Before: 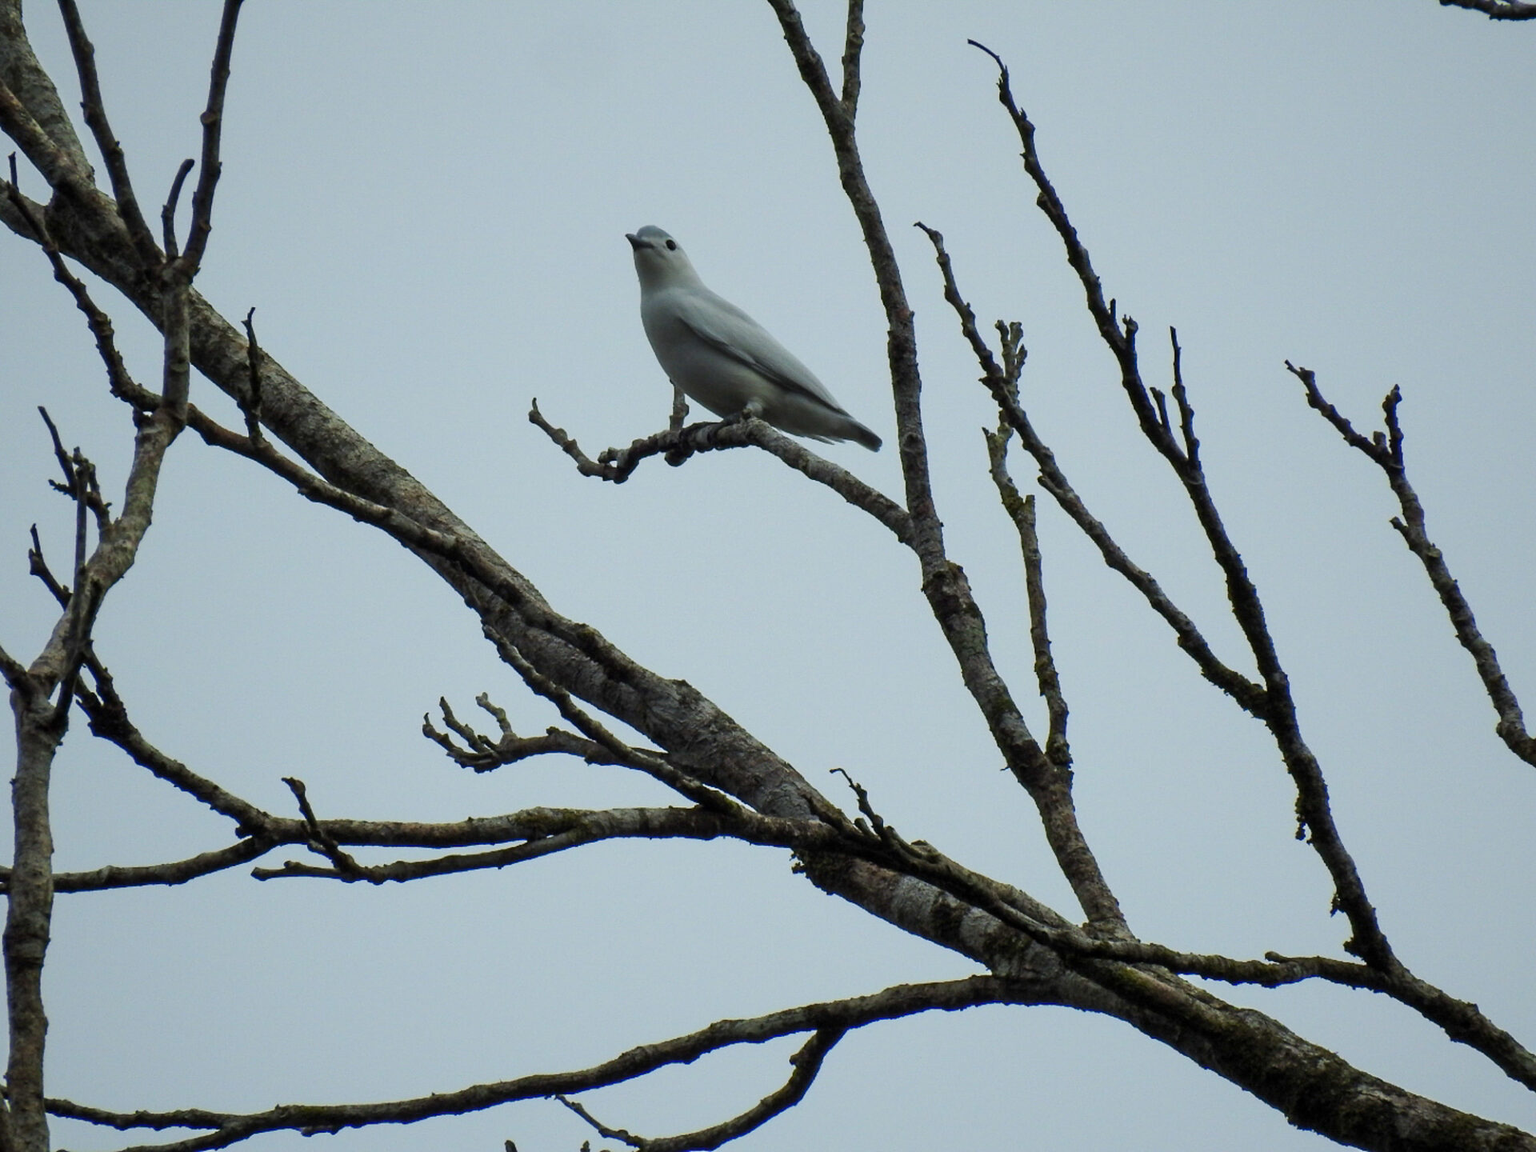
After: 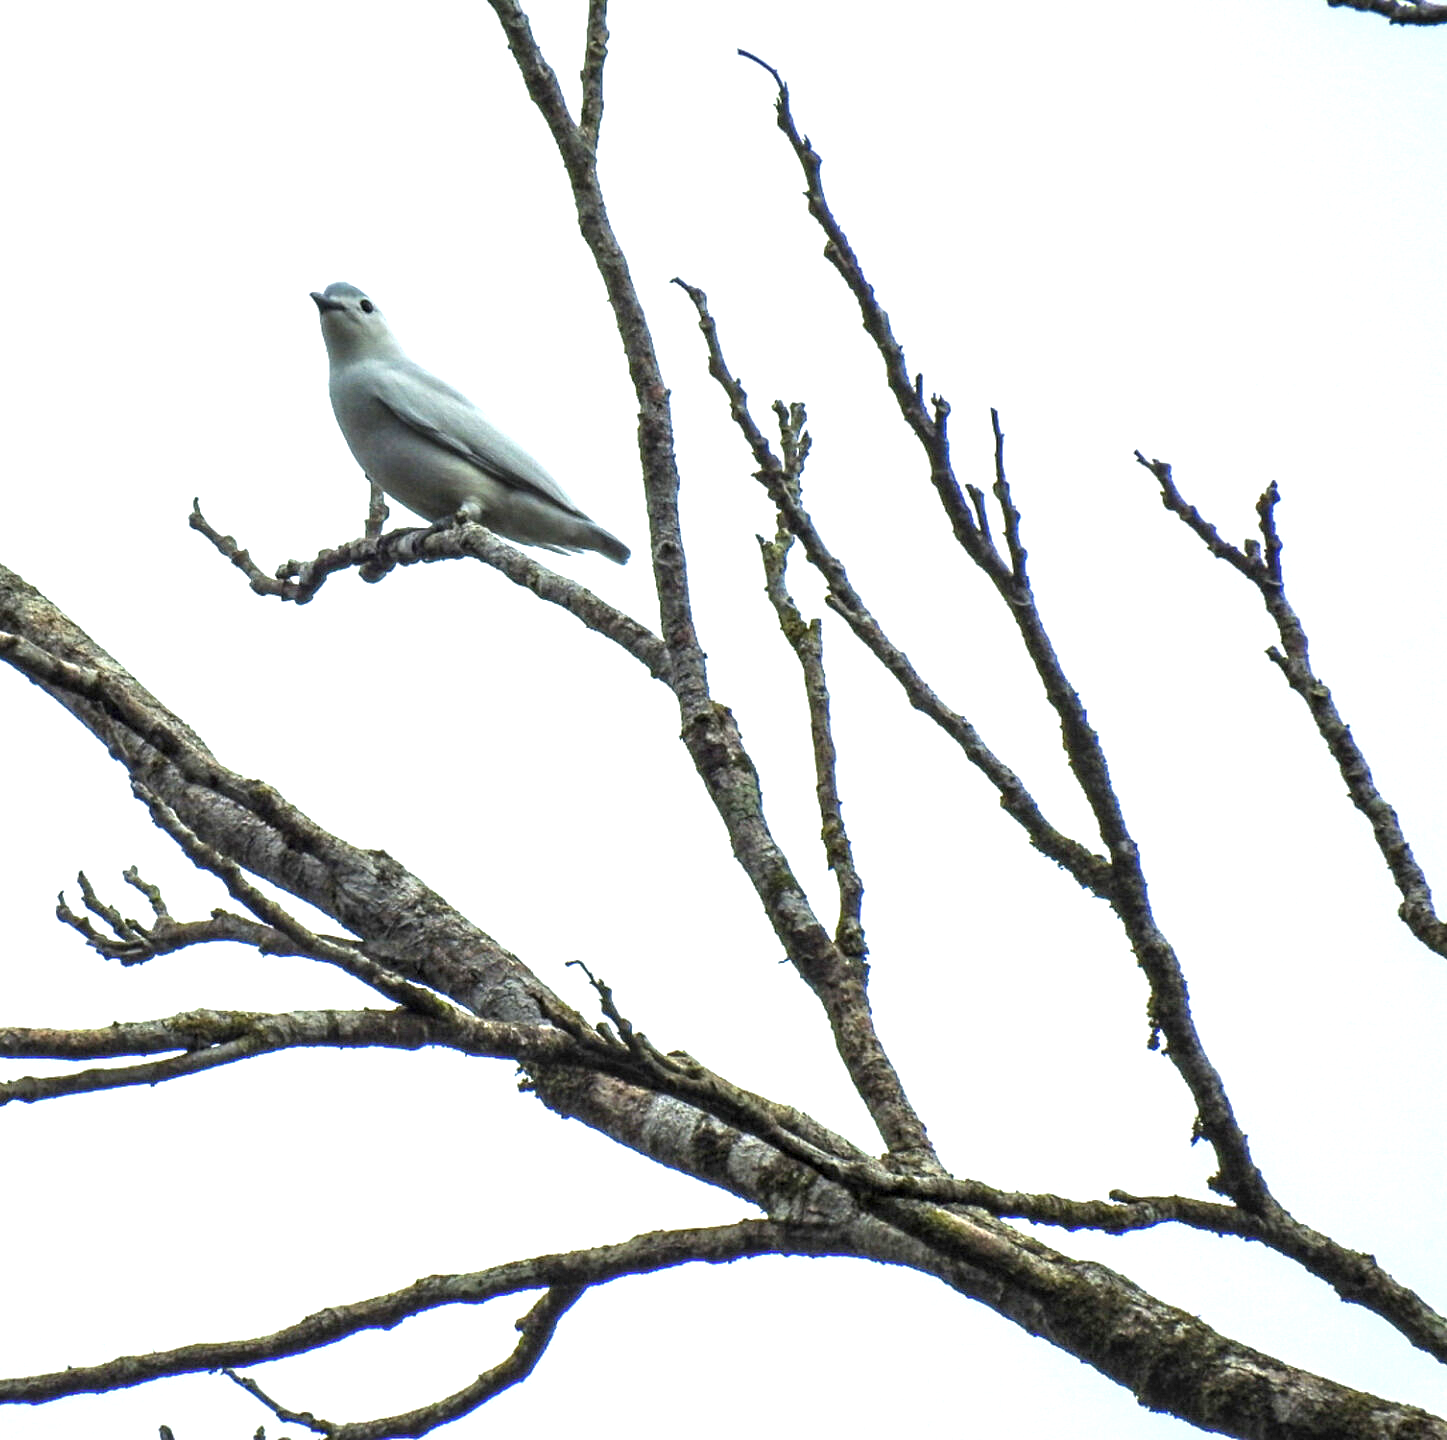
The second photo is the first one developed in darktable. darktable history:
crop and rotate: left 24.622%
exposure: black level correction 0, exposure 1.452 EV, compensate highlight preservation false
local contrast: highlights 26%, detail 150%
